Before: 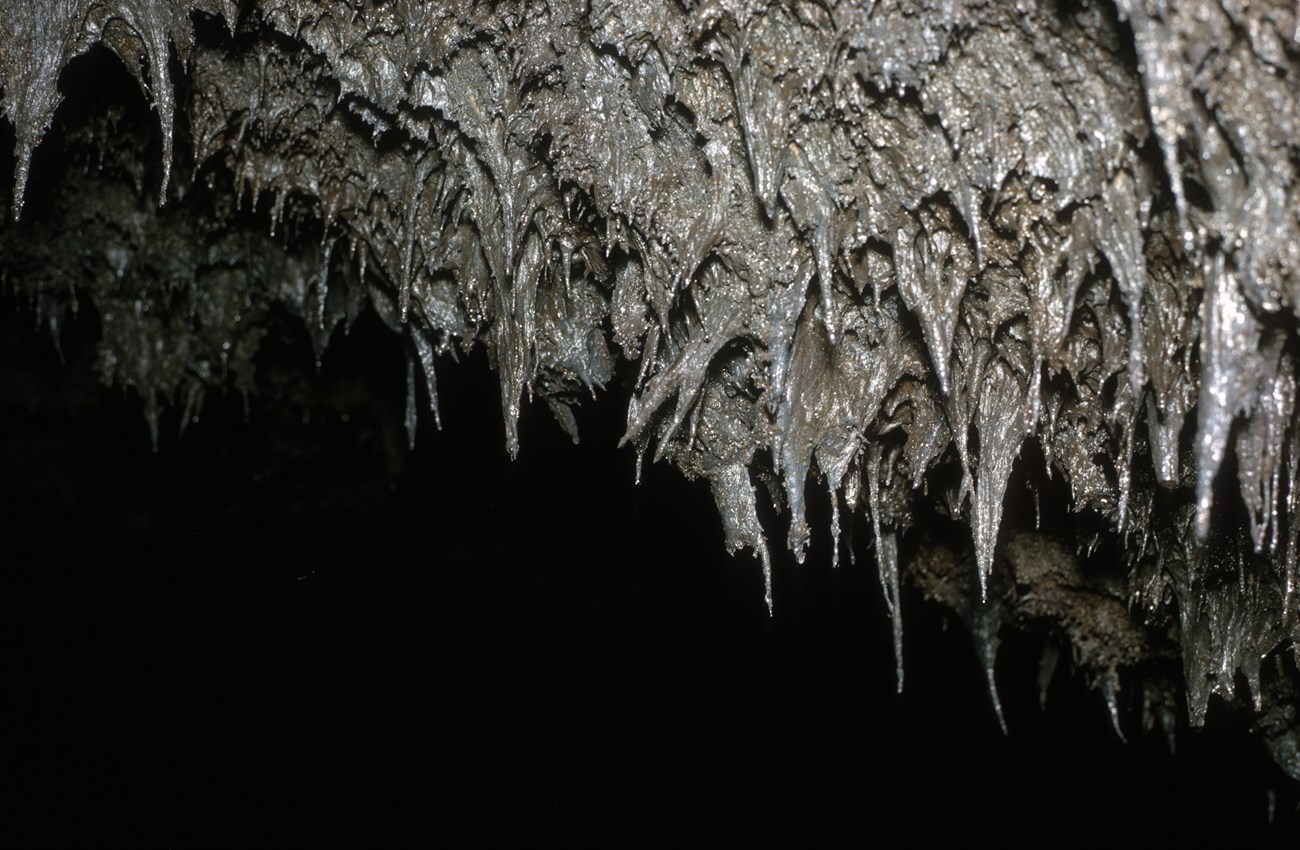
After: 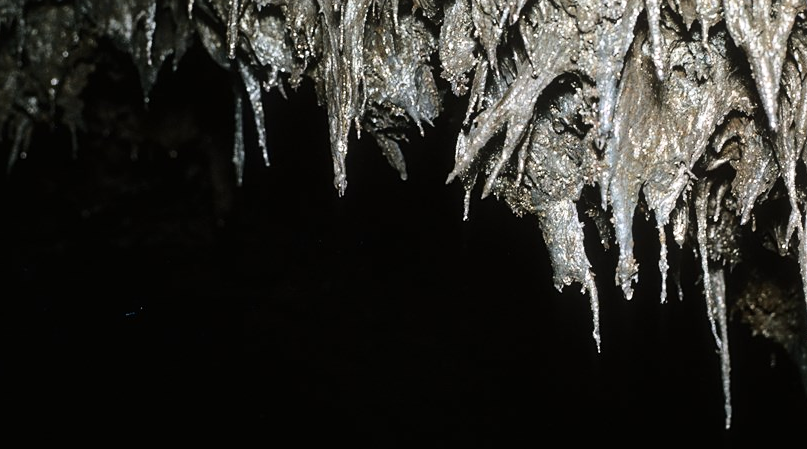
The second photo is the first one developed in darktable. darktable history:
crop: left 13.303%, top 31.105%, right 24.546%, bottom 16.038%
sharpen: amount 0.217
base curve: curves: ch0 [(0, 0) (0.028, 0.03) (0.121, 0.232) (0.46, 0.748) (0.859, 0.968) (1, 1)], preserve colors average RGB
